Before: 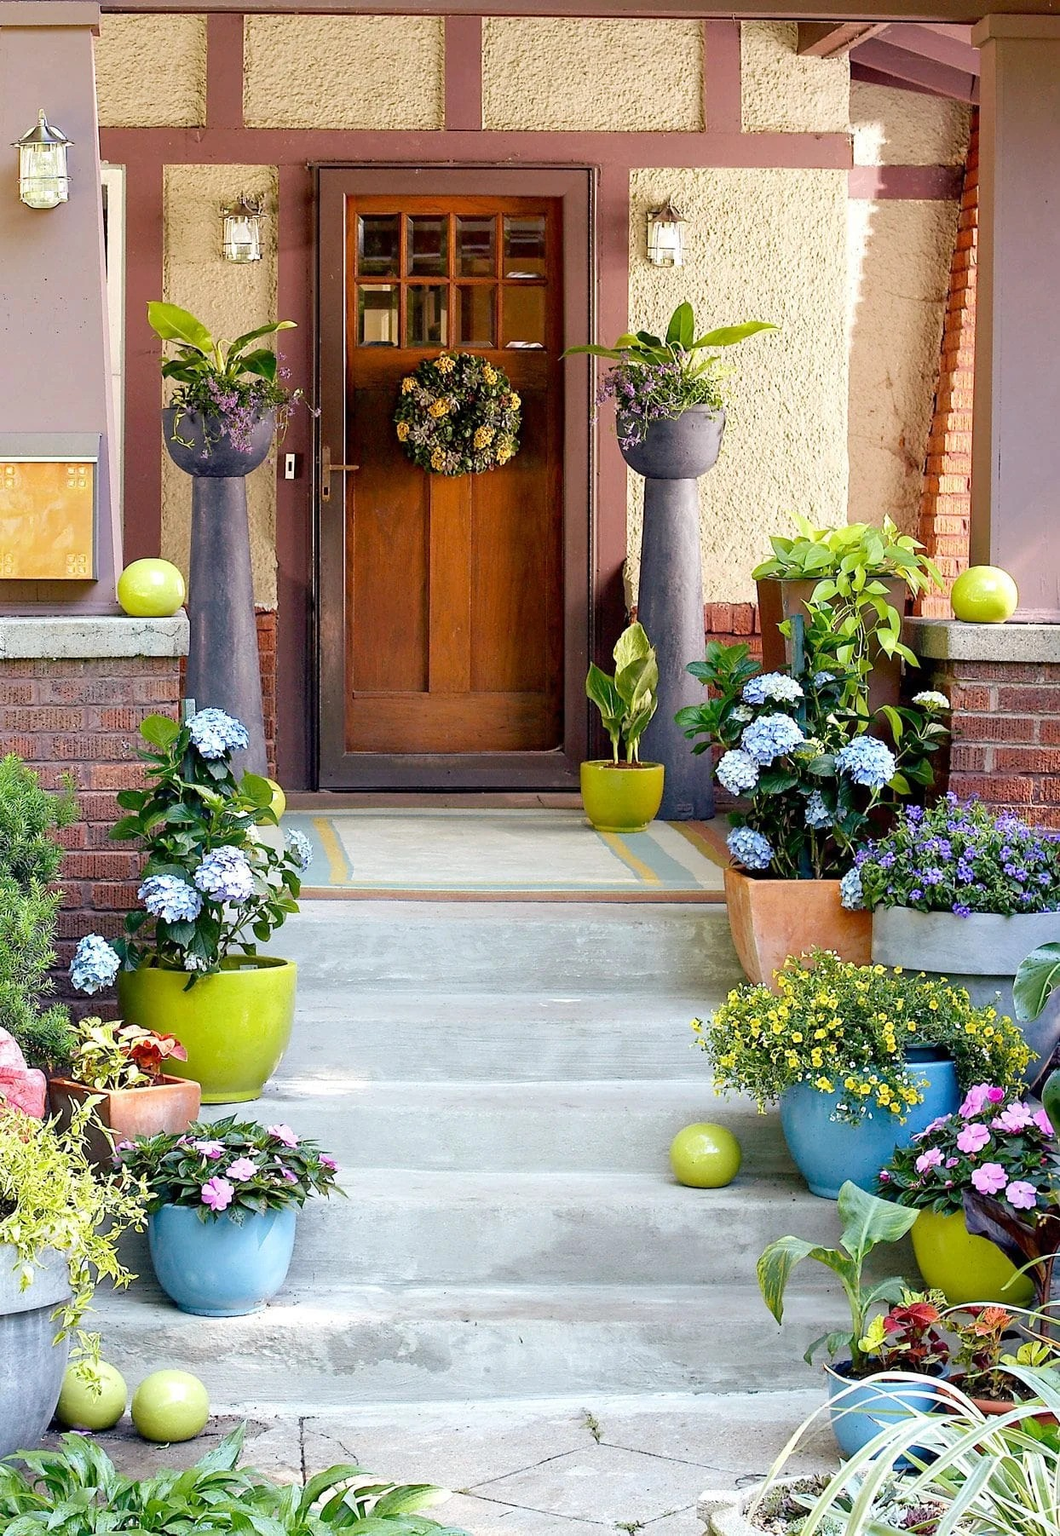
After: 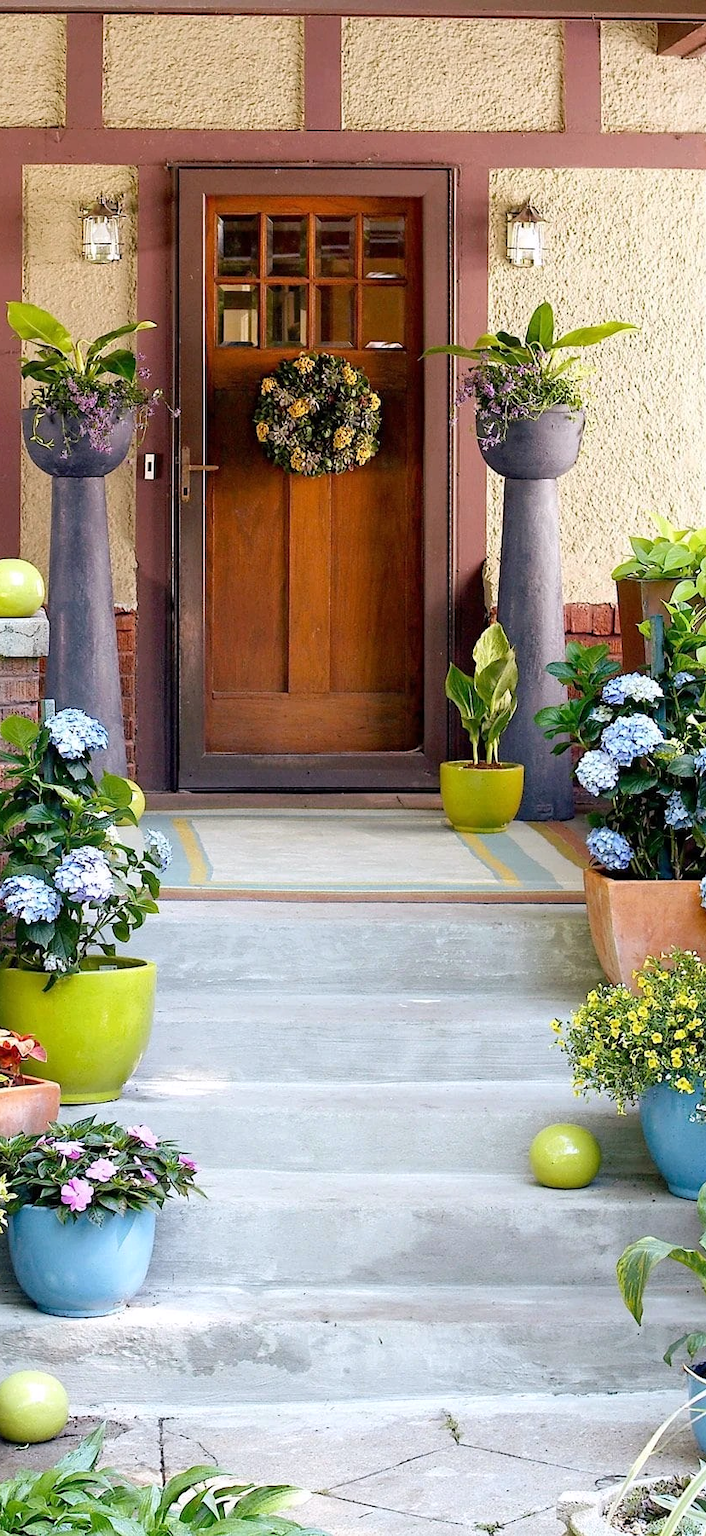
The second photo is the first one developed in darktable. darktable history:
white balance: red 1.004, blue 1.024
crop and rotate: left 13.342%, right 19.991%
